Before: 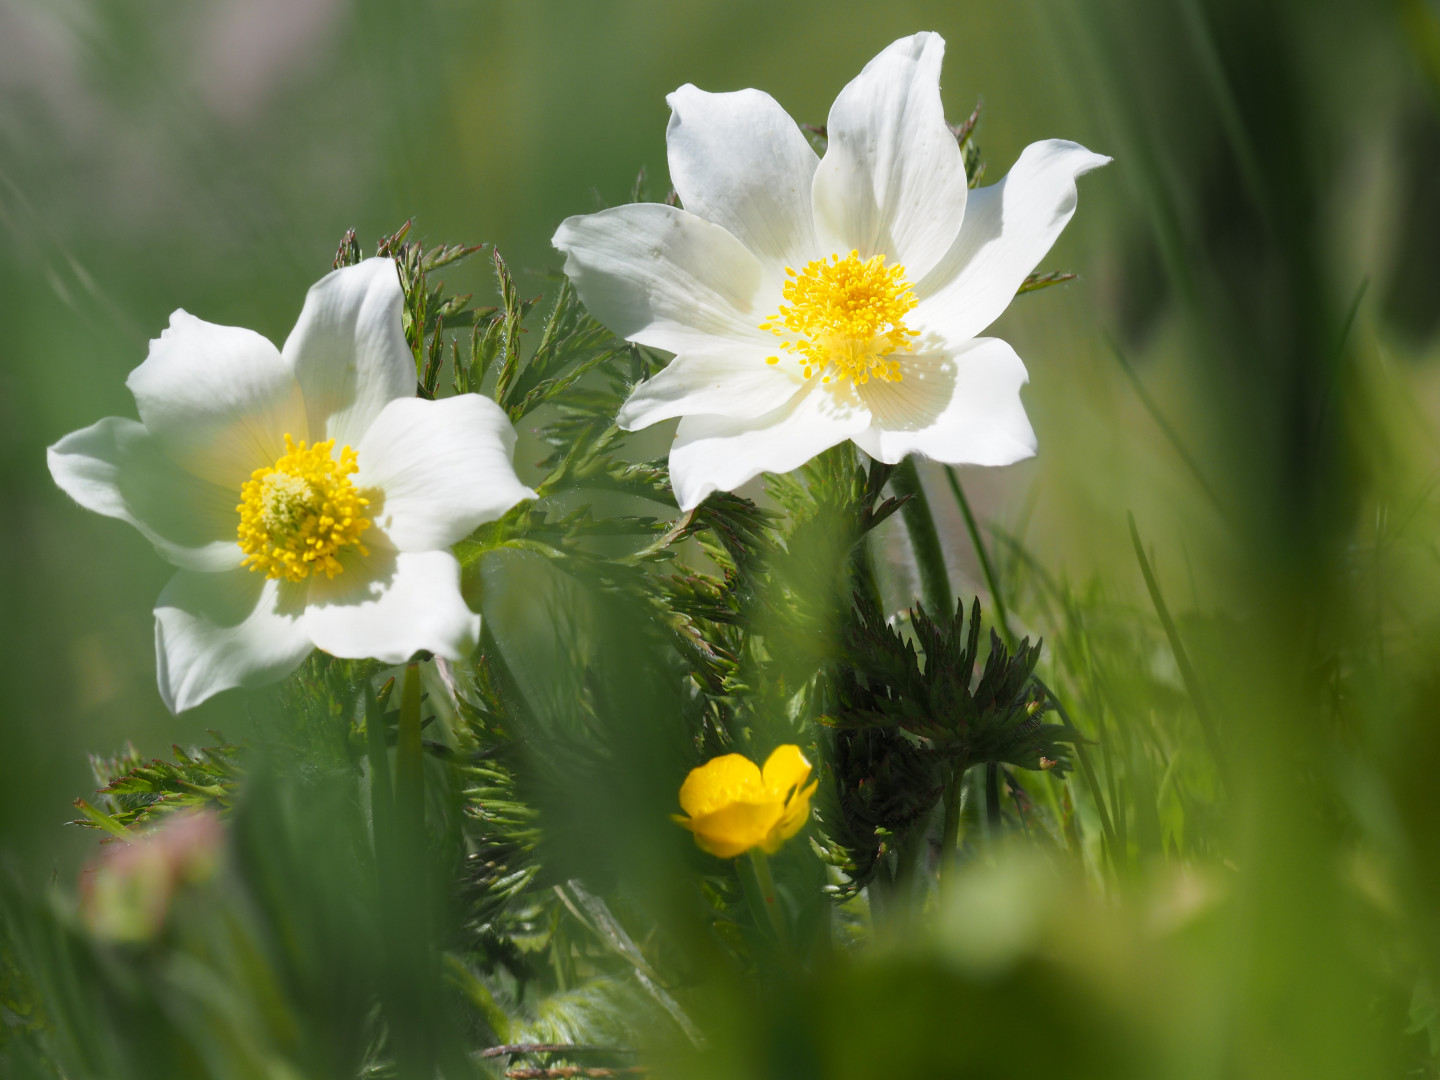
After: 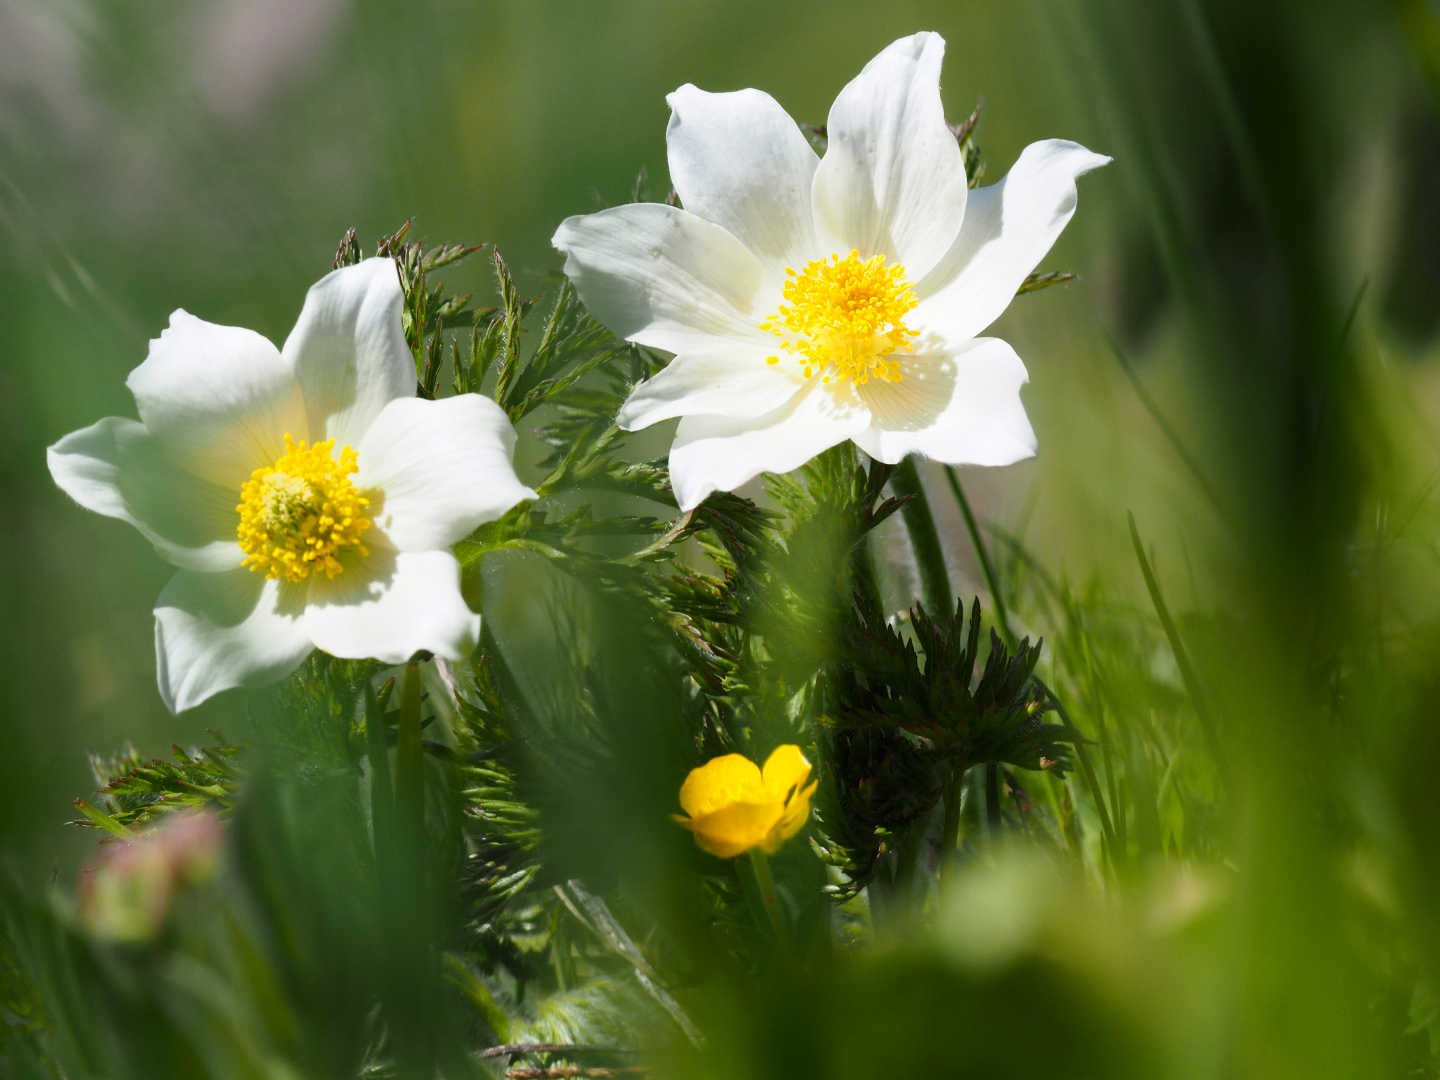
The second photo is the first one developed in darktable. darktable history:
color zones: curves: ch0 [(0, 0.5) (0.143, 0.5) (0.286, 0.5) (0.429, 0.5) (0.571, 0.5) (0.714, 0.476) (0.857, 0.5) (1, 0.5)]; ch2 [(0, 0.5) (0.143, 0.5) (0.286, 0.5) (0.429, 0.5) (0.571, 0.5) (0.714, 0.487) (0.857, 0.5) (1, 0.5)]
tone equalizer: on, module defaults
contrast brightness saturation: contrast 0.15, brightness -0.01, saturation 0.1
